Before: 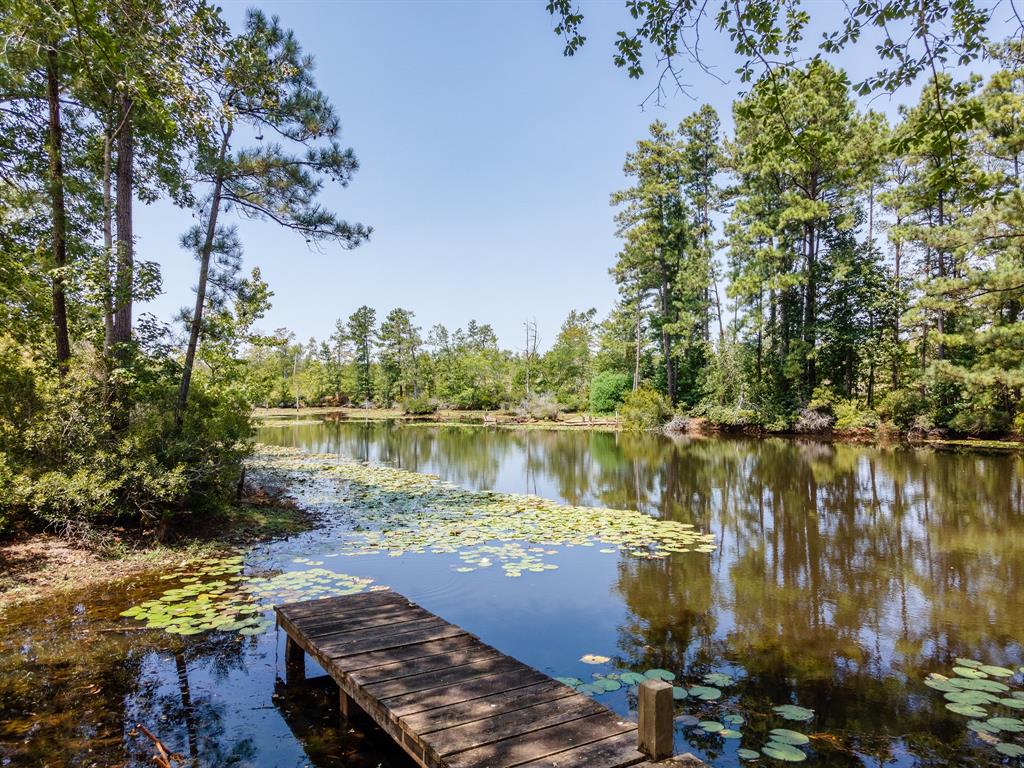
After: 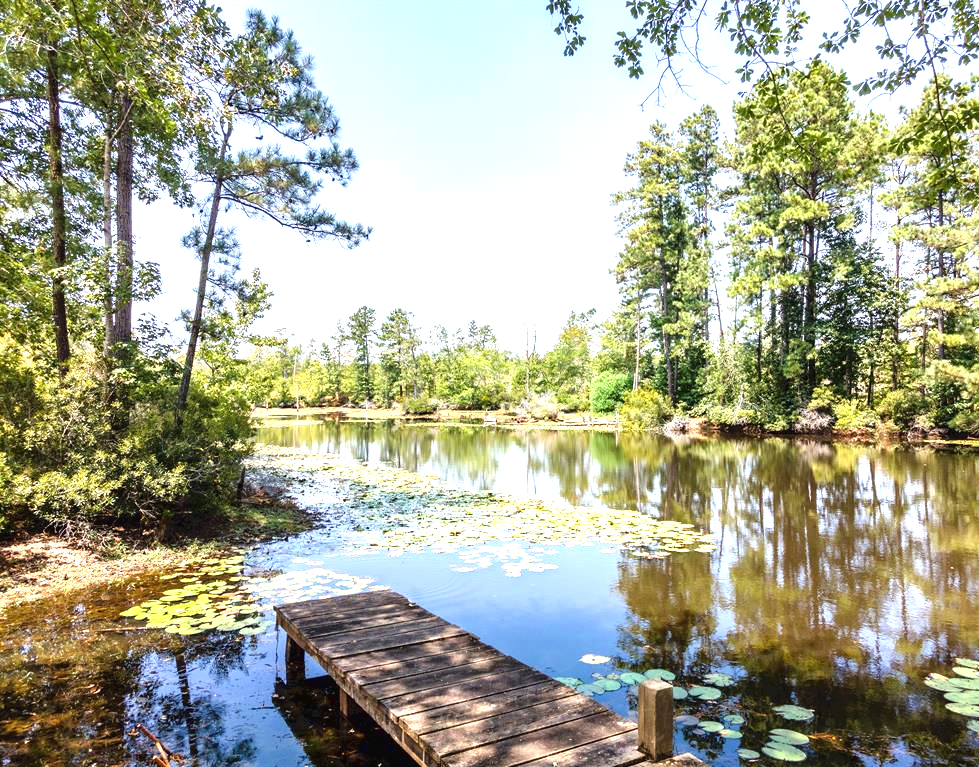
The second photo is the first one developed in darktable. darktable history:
exposure: black level correction 0, exposure 1.2 EV, compensate highlight preservation false
tone curve: curves: ch0 [(0, 0) (0.003, 0.026) (0.011, 0.024) (0.025, 0.022) (0.044, 0.031) (0.069, 0.067) (0.1, 0.094) (0.136, 0.102) (0.177, 0.14) (0.224, 0.189) (0.277, 0.238) (0.335, 0.325) (0.399, 0.379) (0.468, 0.453) (0.543, 0.528) (0.623, 0.609) (0.709, 0.695) (0.801, 0.793) (0.898, 0.898) (1, 1)], color space Lab, linked channels, preserve colors none
crop: right 4.322%, bottom 0.016%
